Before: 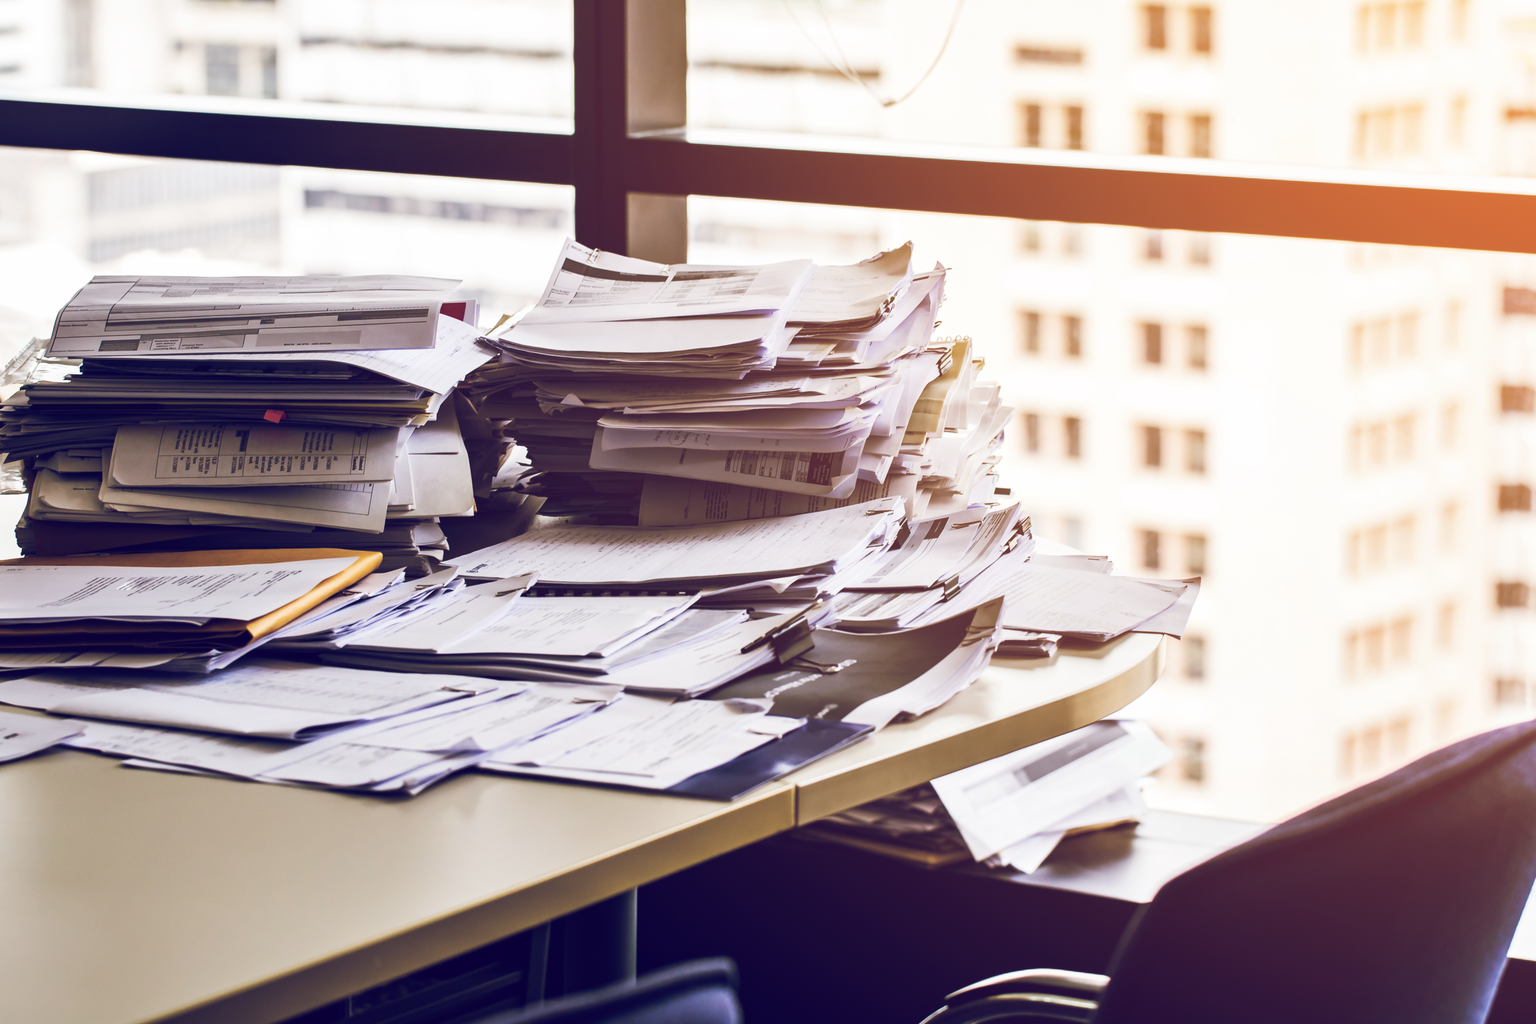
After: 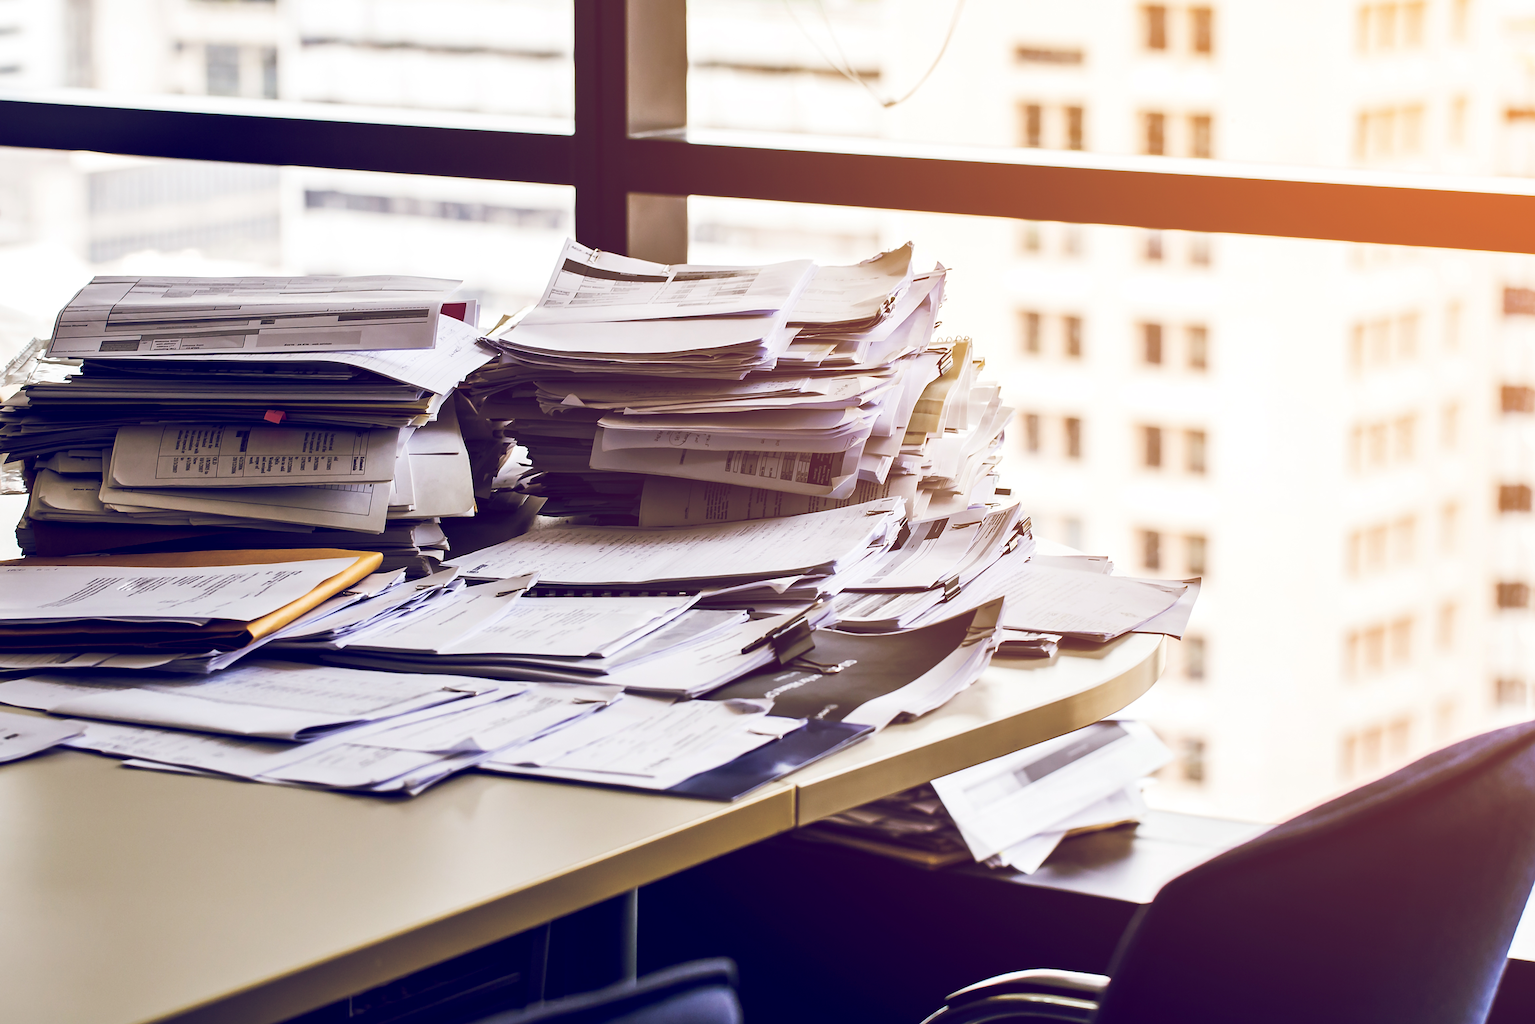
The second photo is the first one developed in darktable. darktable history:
exposure: black level correction 0.005, exposure 0.017 EV, compensate highlight preservation false
sharpen: on, module defaults
